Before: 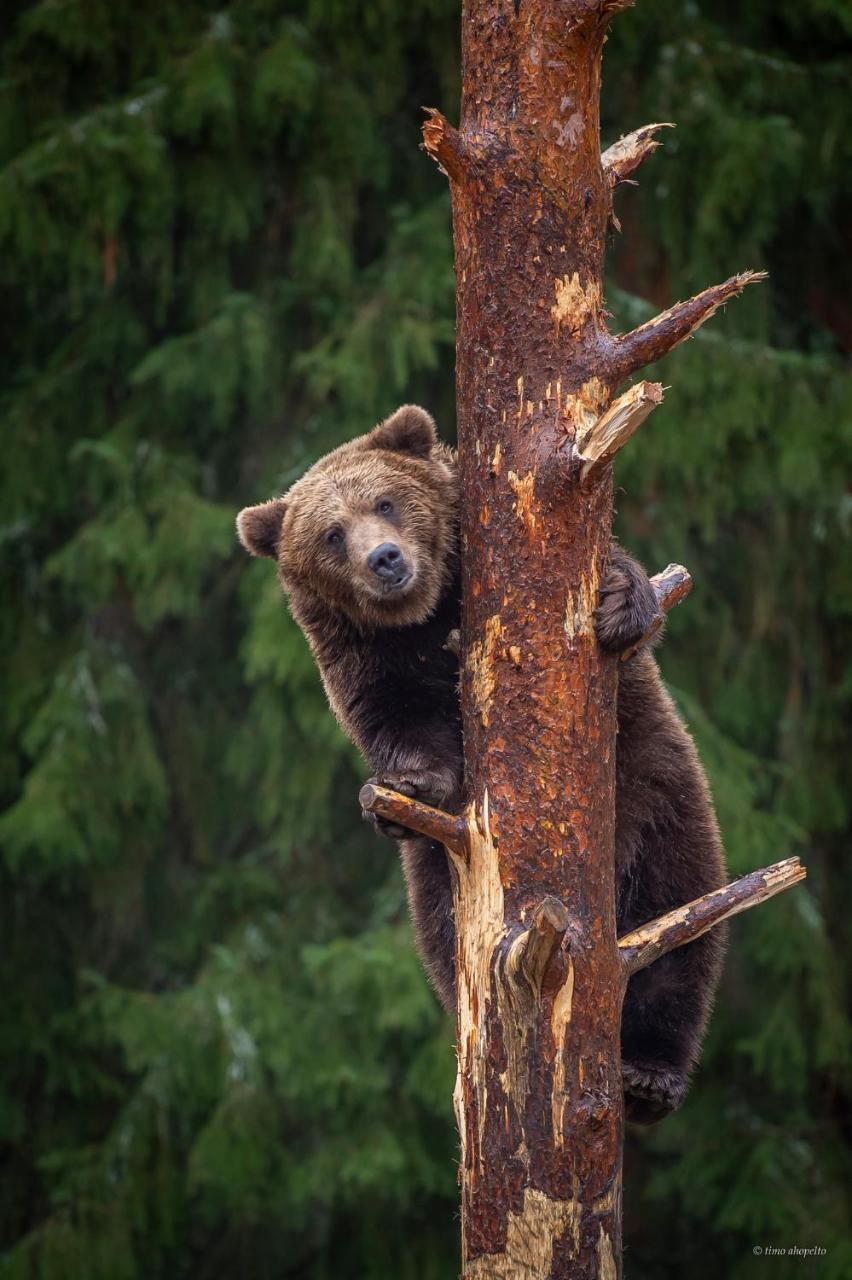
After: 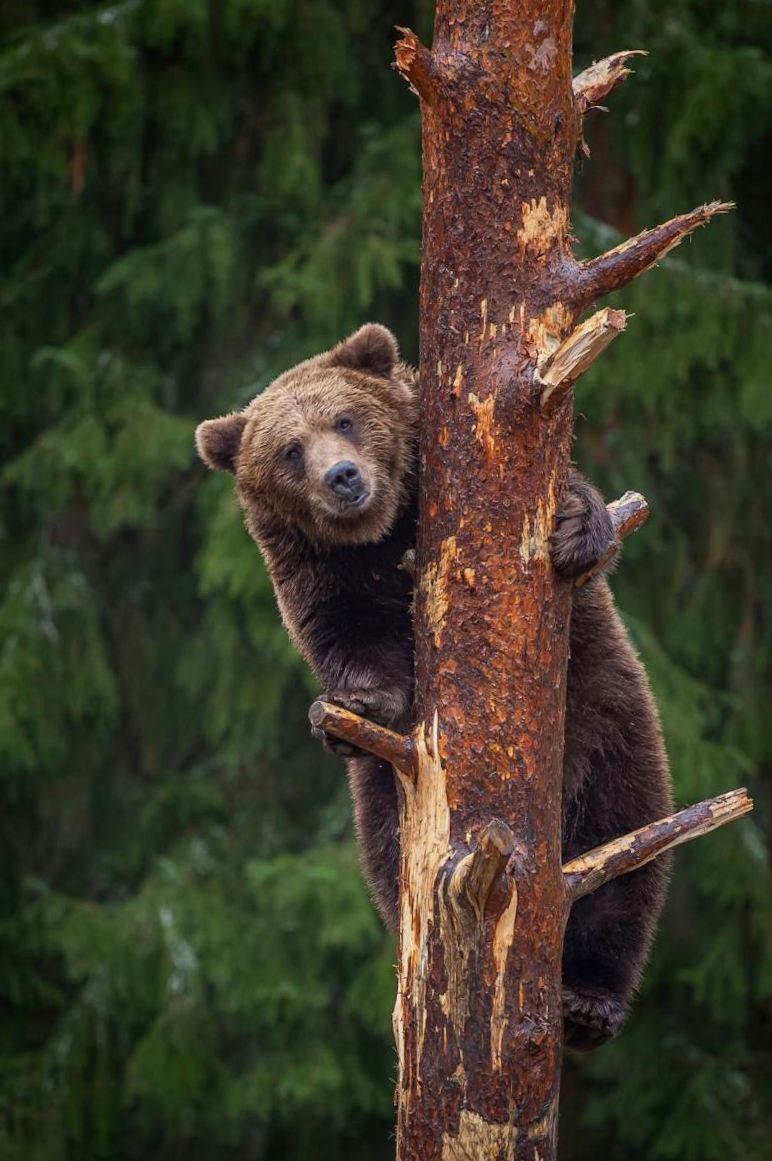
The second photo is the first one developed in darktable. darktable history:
crop and rotate: angle -1.96°, left 3.097%, top 4.154%, right 1.586%, bottom 0.529%
shadows and highlights: shadows -20, white point adjustment -2, highlights -35
white balance: emerald 1
